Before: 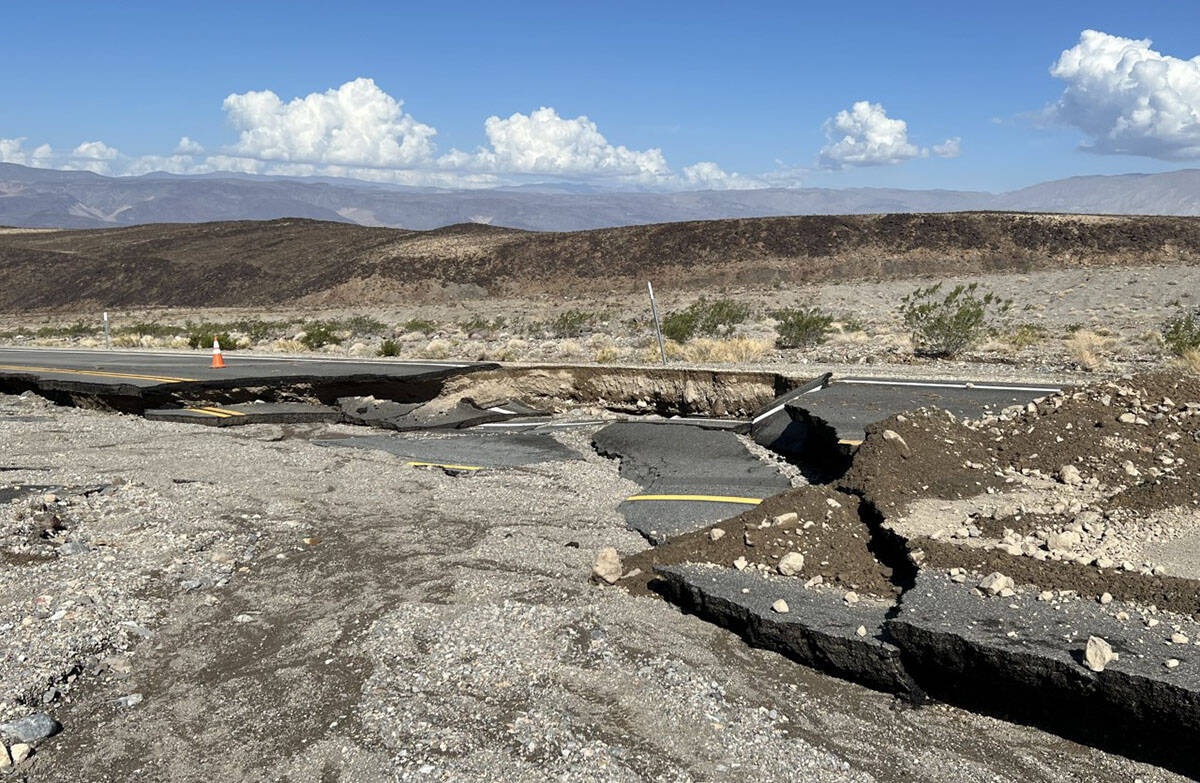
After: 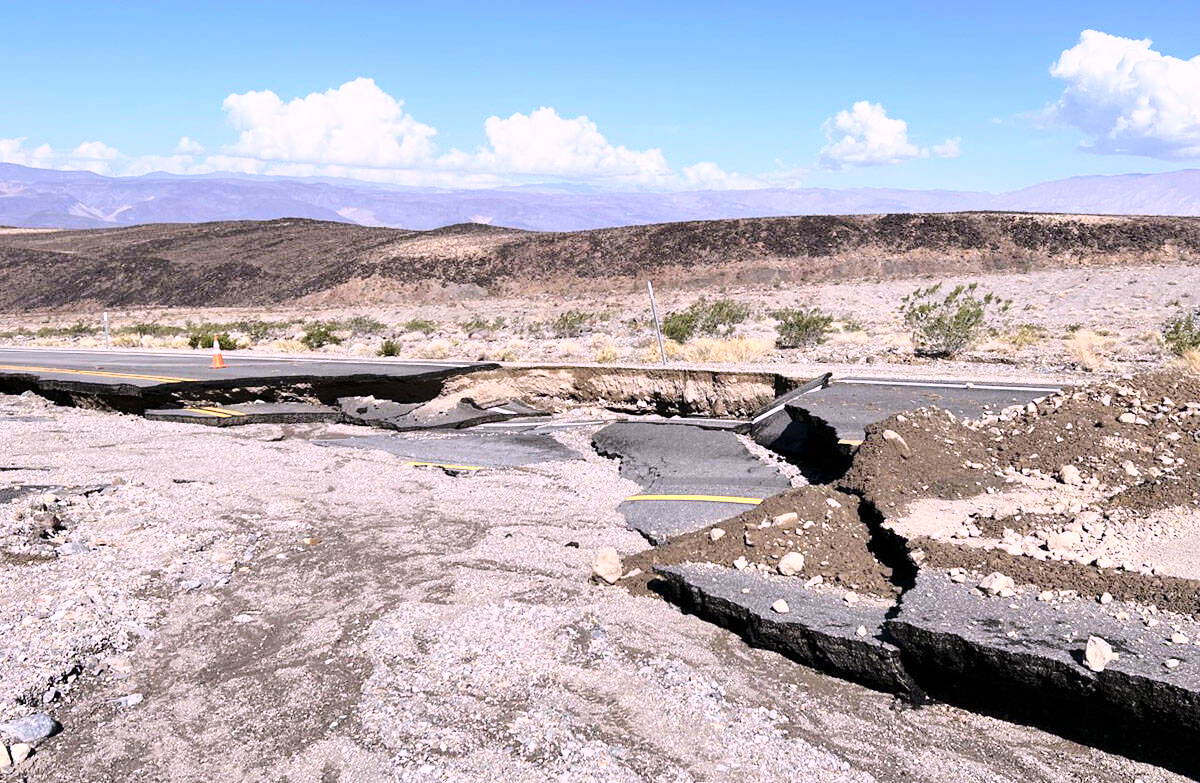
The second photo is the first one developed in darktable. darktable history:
base curve: curves: ch0 [(0, 0) (0.032, 0.037) (0.105, 0.228) (0.435, 0.76) (0.856, 0.983) (1, 1)]
white balance: red 1.066, blue 1.119
